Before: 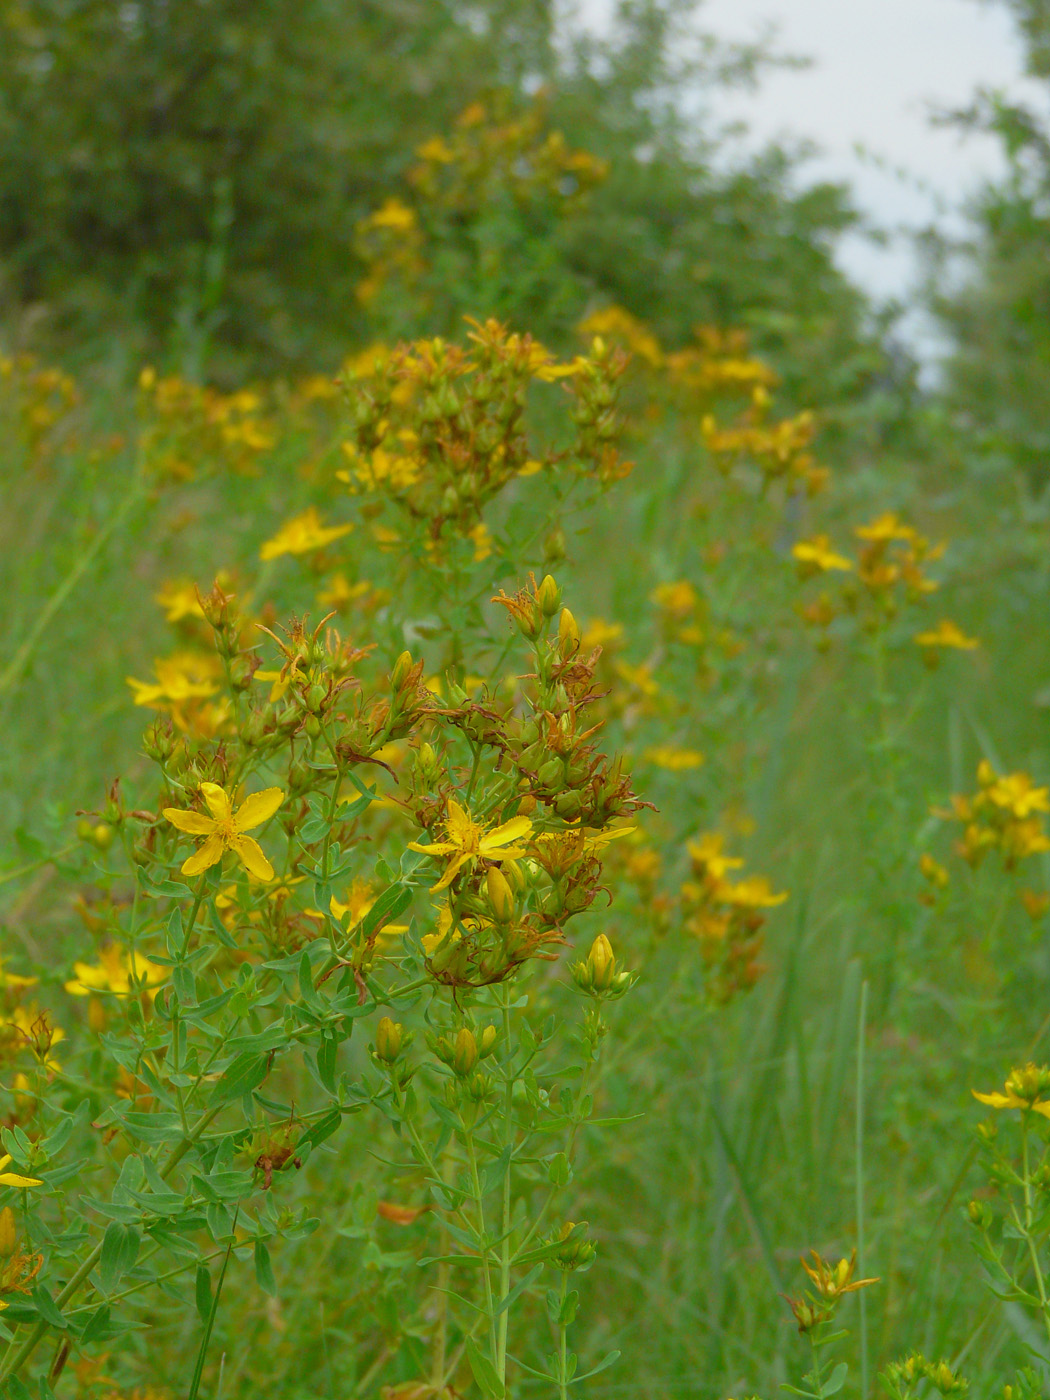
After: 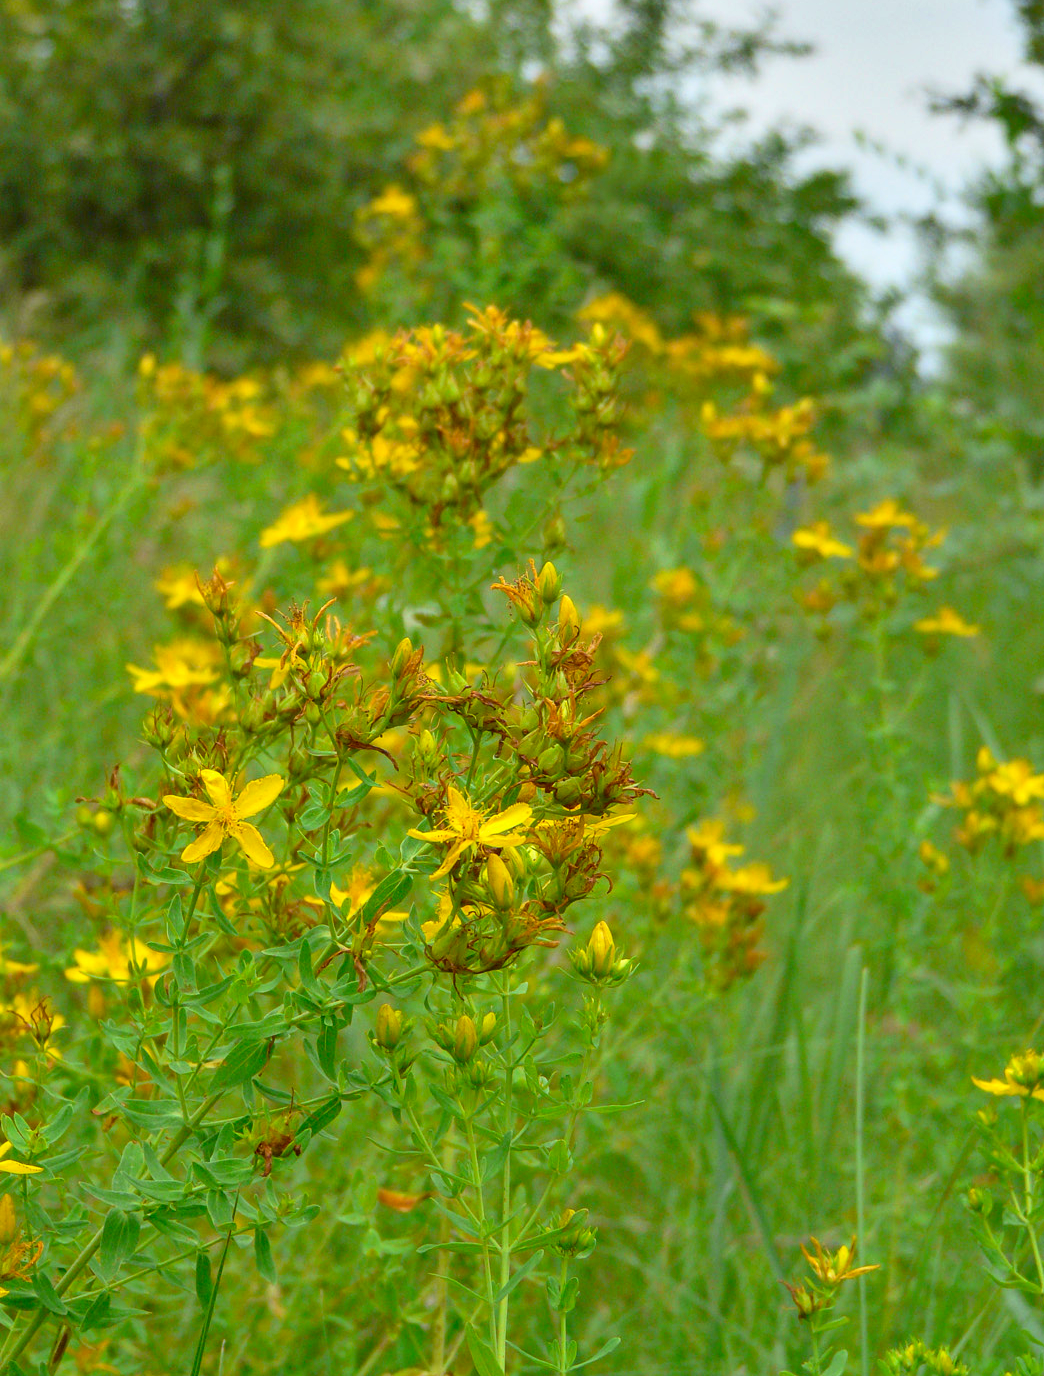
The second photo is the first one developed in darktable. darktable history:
shadows and highlights: radius 109.19, shadows 40.6, highlights -72.28, low approximation 0.01, soften with gaussian
local contrast: on, module defaults
crop: top 0.943%, right 0.091%
contrast brightness saturation: contrast 0.199, brightness 0.156, saturation 0.229
